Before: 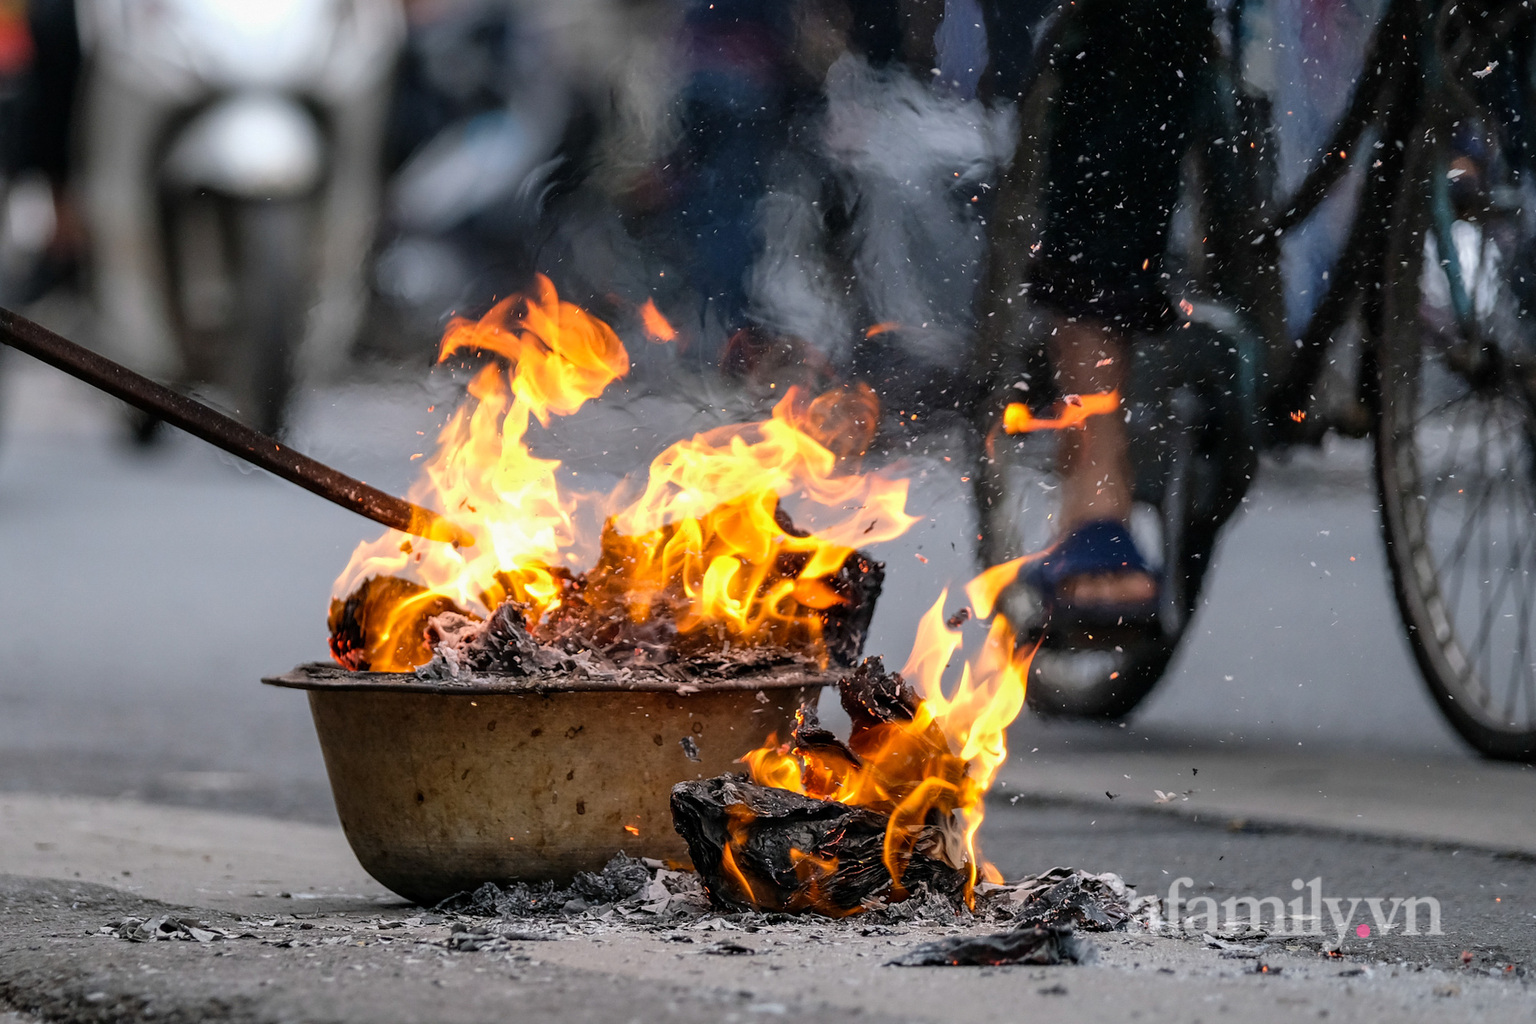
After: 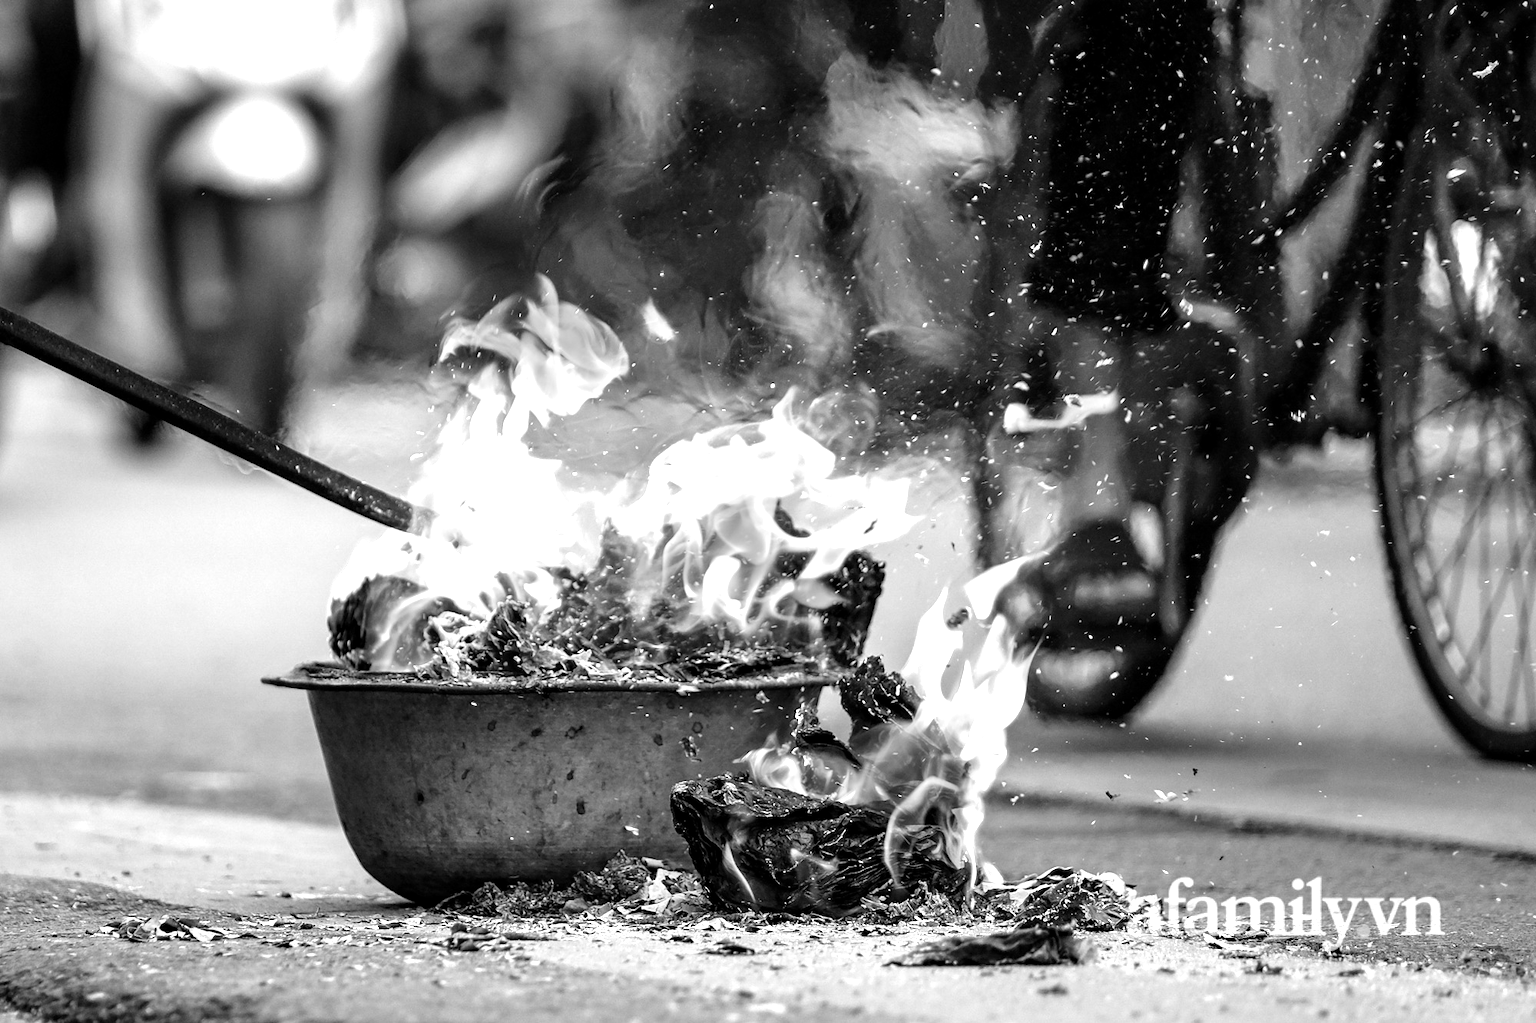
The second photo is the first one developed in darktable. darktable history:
monochrome: a -4.13, b 5.16, size 1
levels: levels [0.012, 0.367, 0.697]
